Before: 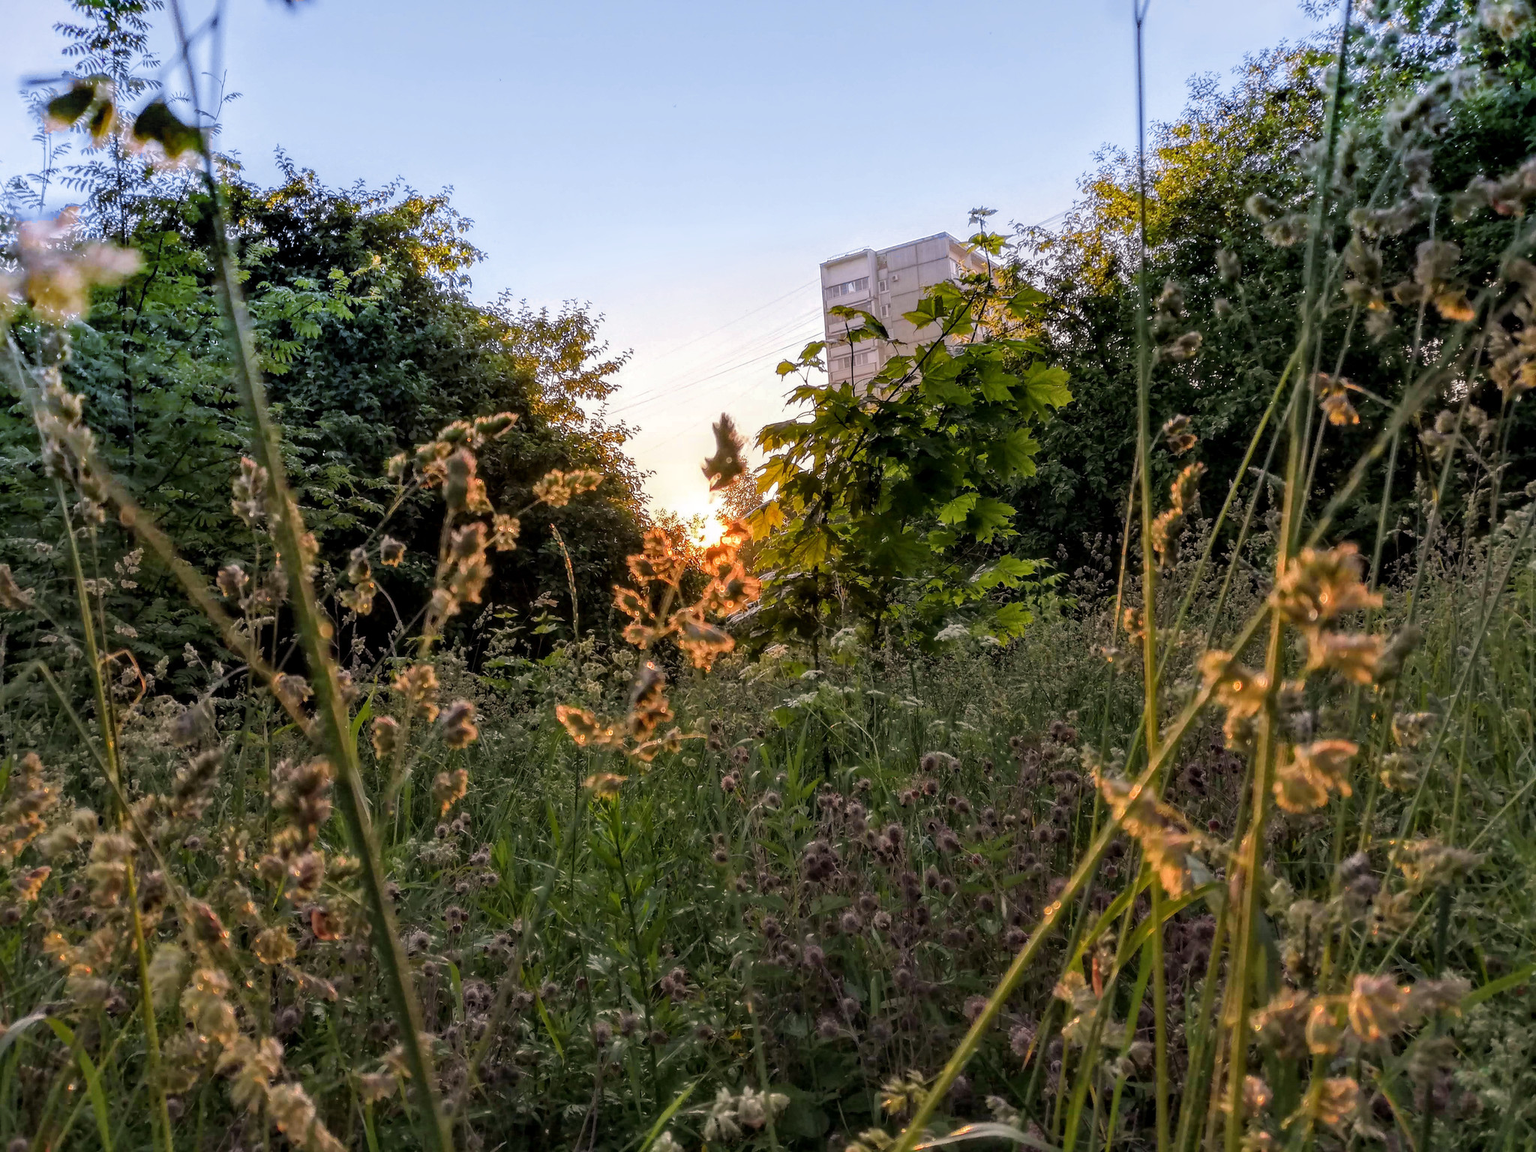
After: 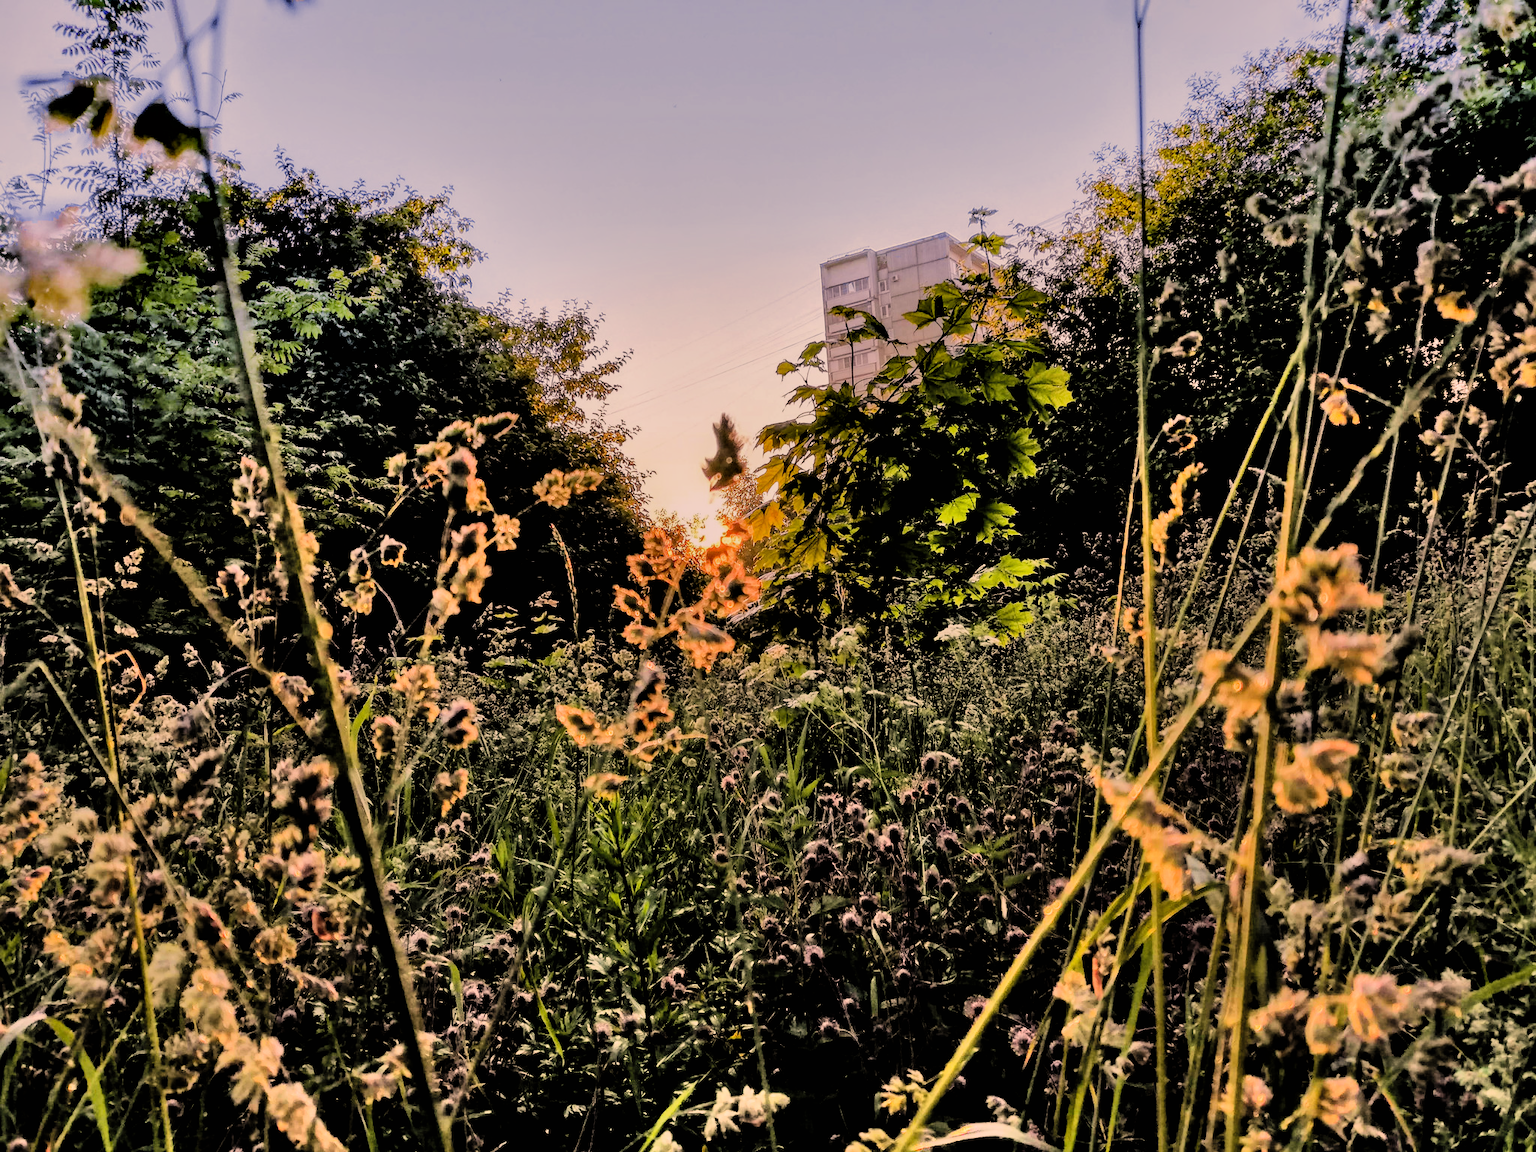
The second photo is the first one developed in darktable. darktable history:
color correction: highlights a* 11.66, highlights b* 11.86
filmic rgb: black relative exposure -2.85 EV, white relative exposure 4.56 EV, hardness 1.74, contrast 1.243, iterations of high-quality reconstruction 0
shadows and highlights: shadows 60.54, soften with gaussian
